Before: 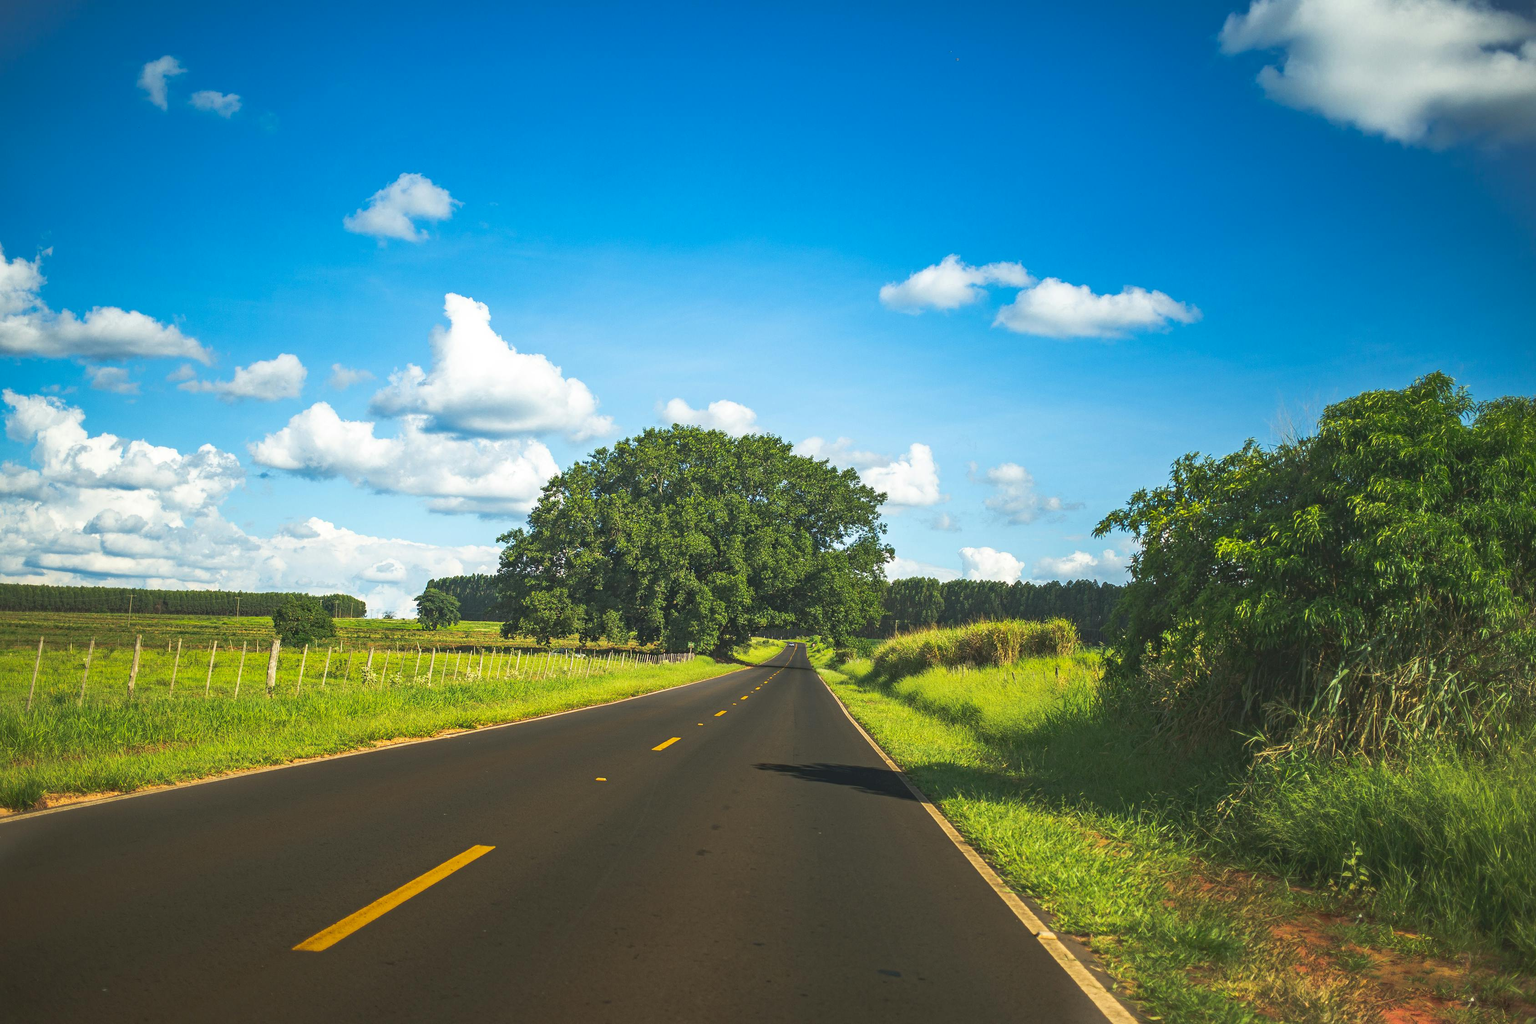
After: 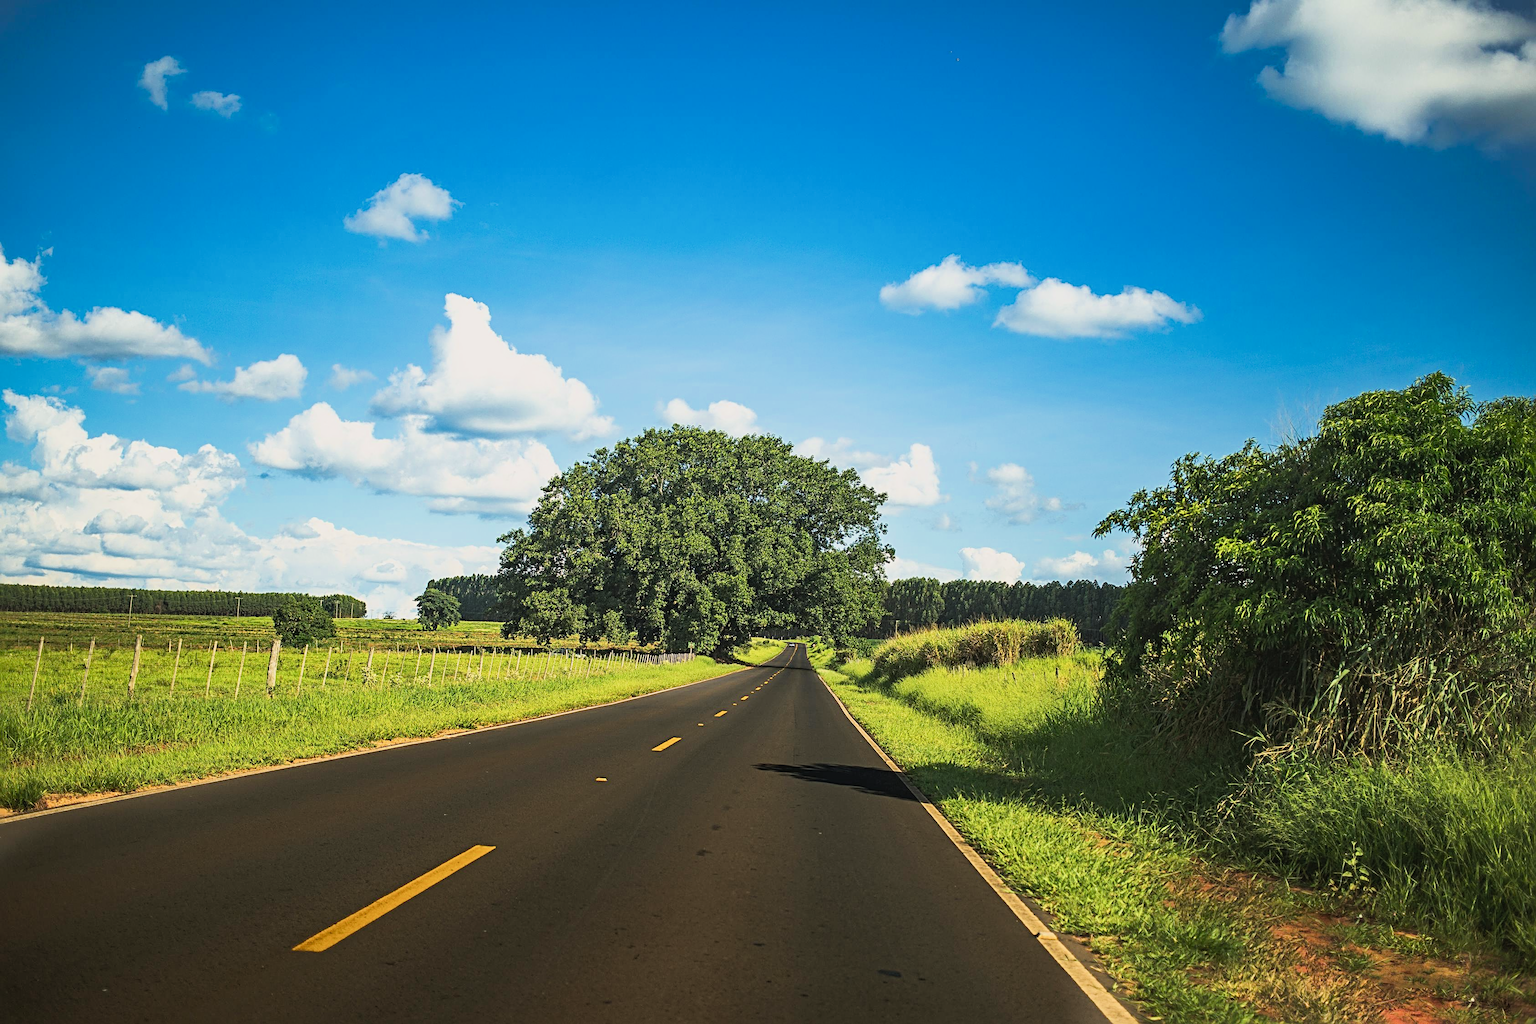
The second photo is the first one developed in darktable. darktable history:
sharpen: radius 4
color balance rgb: shadows lift › chroma 1%, shadows lift › hue 28.8°, power › hue 60°, highlights gain › chroma 1%, highlights gain › hue 60°, global offset › luminance 0.25%, perceptual saturation grading › highlights -20%, perceptual saturation grading › shadows 20%, perceptual brilliance grading › highlights 10%, perceptual brilliance grading › shadows -5%, global vibrance 19.67%
filmic rgb: threshold 3 EV, hardness 4.17, latitude 50%, contrast 1.1, preserve chrominance max RGB, color science v6 (2022), contrast in shadows safe, contrast in highlights safe, enable highlight reconstruction true
